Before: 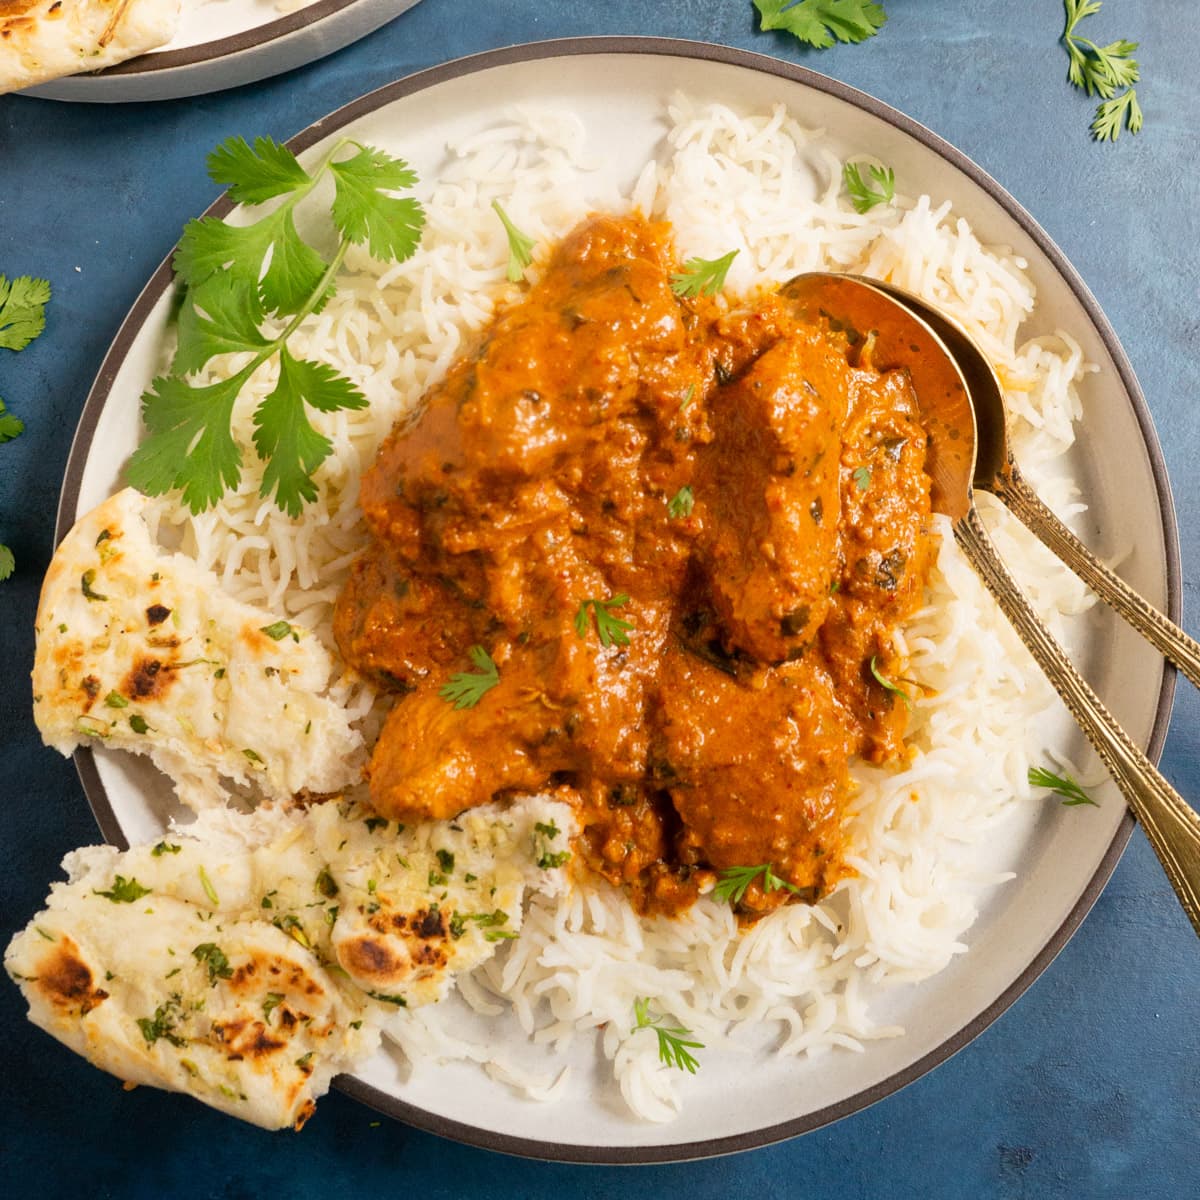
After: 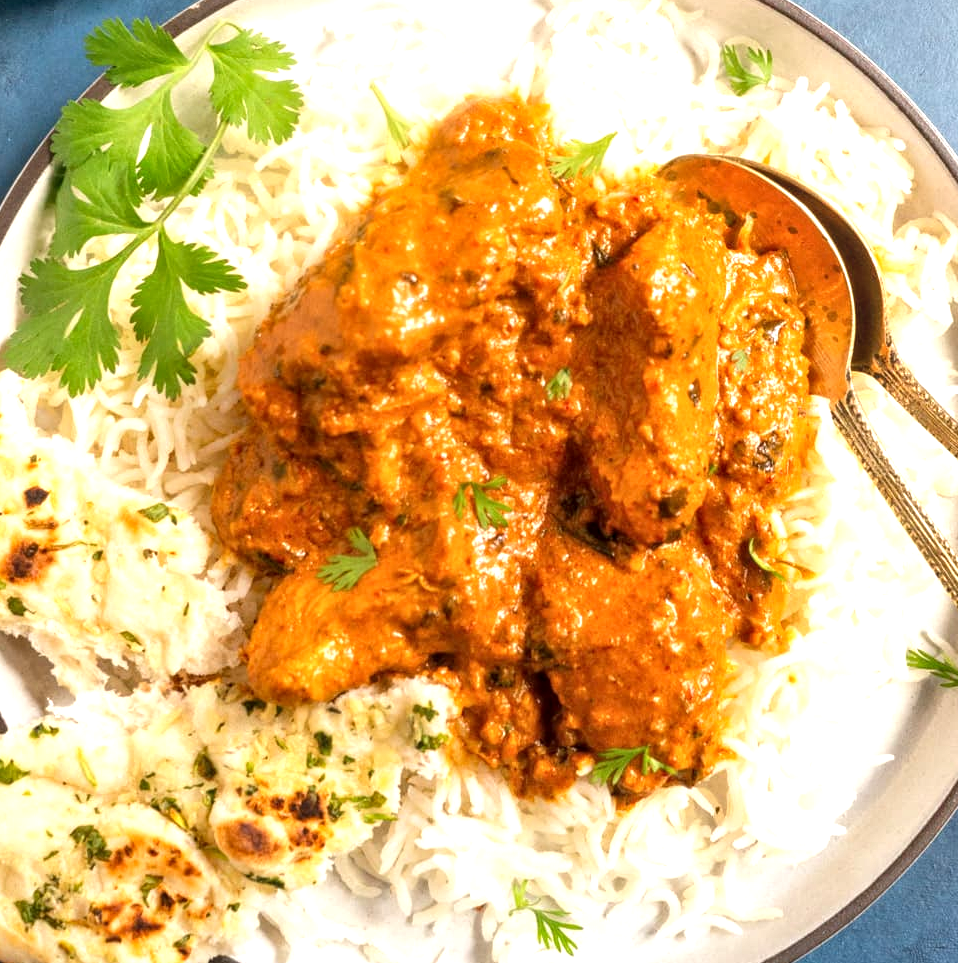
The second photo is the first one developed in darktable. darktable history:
crop and rotate: left 10.236%, top 9.852%, right 9.896%, bottom 9.869%
exposure: black level correction 0, exposure 0.698 EV, compensate exposure bias true, compensate highlight preservation false
local contrast: on, module defaults
